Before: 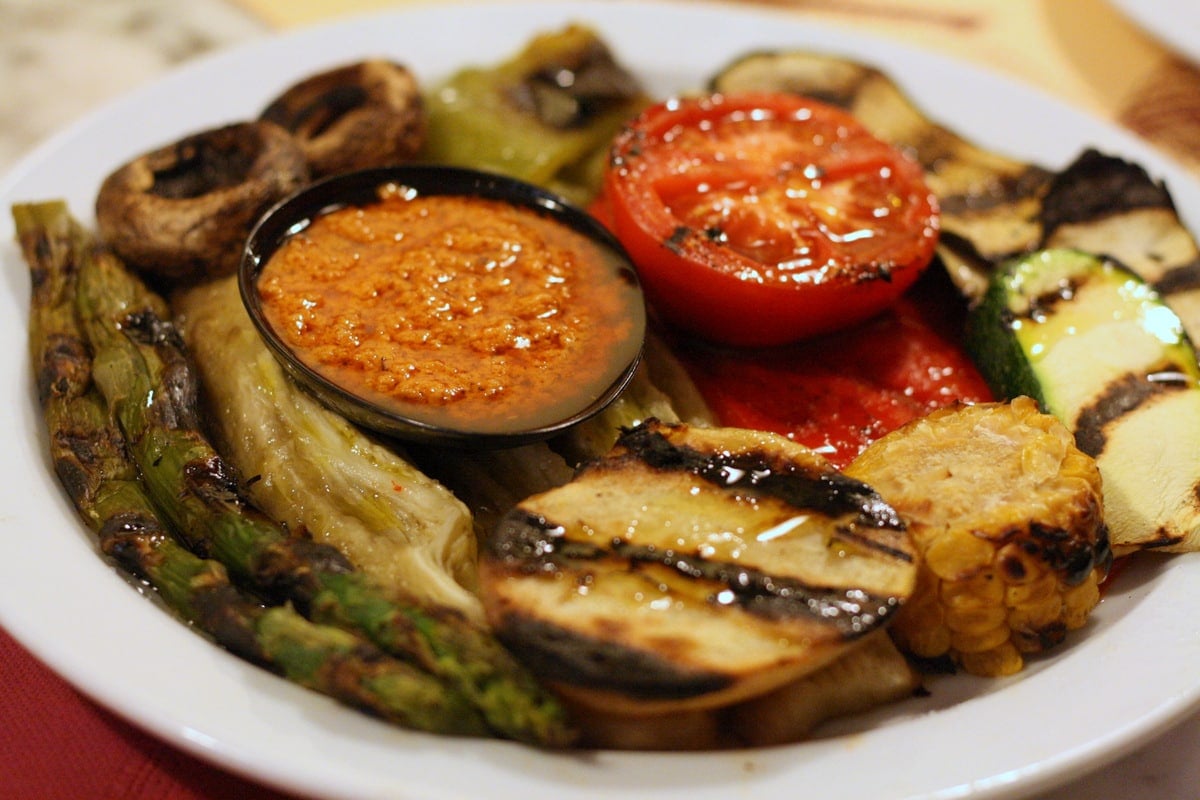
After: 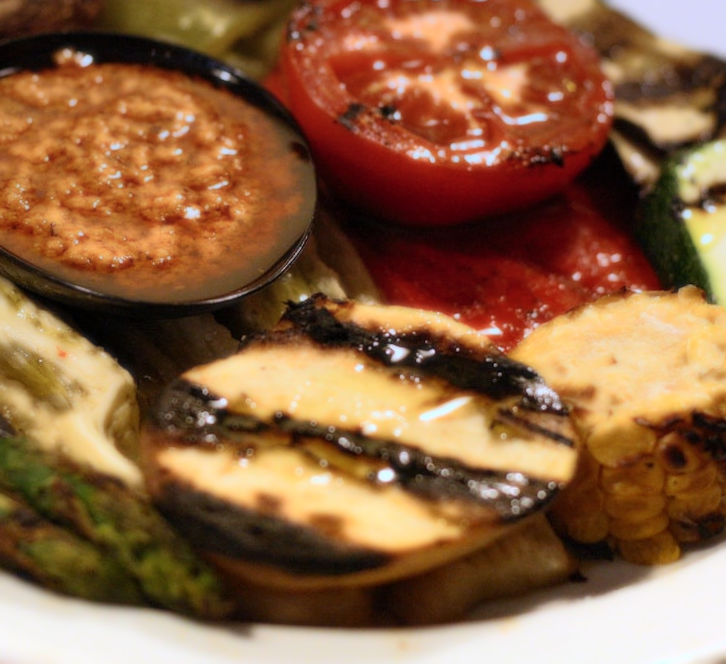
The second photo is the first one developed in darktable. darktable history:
tone curve: curves: ch0 [(0, 0) (0.568, 0.517) (0.8, 0.717) (1, 1)]
bloom: size 0%, threshold 54.82%, strength 8.31%
rotate and perspective: rotation 2.17°, automatic cropping off
crop and rotate: left 28.256%, top 17.734%, right 12.656%, bottom 3.573%
graduated density: hue 238.83°, saturation 50%
shadows and highlights: low approximation 0.01, soften with gaussian
